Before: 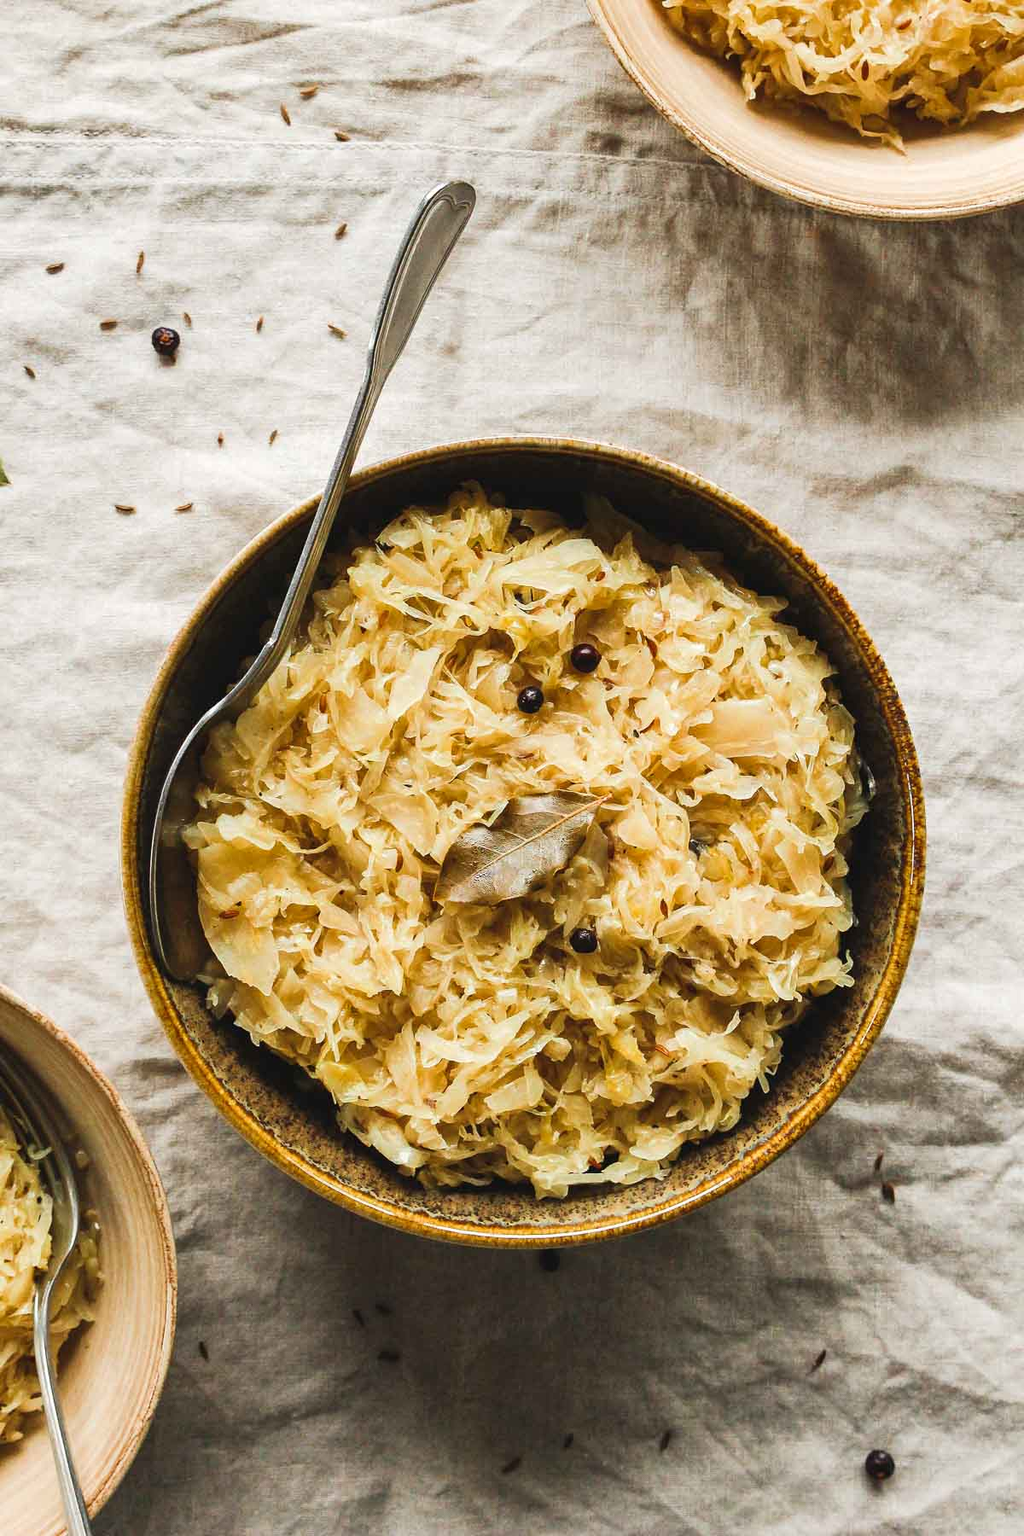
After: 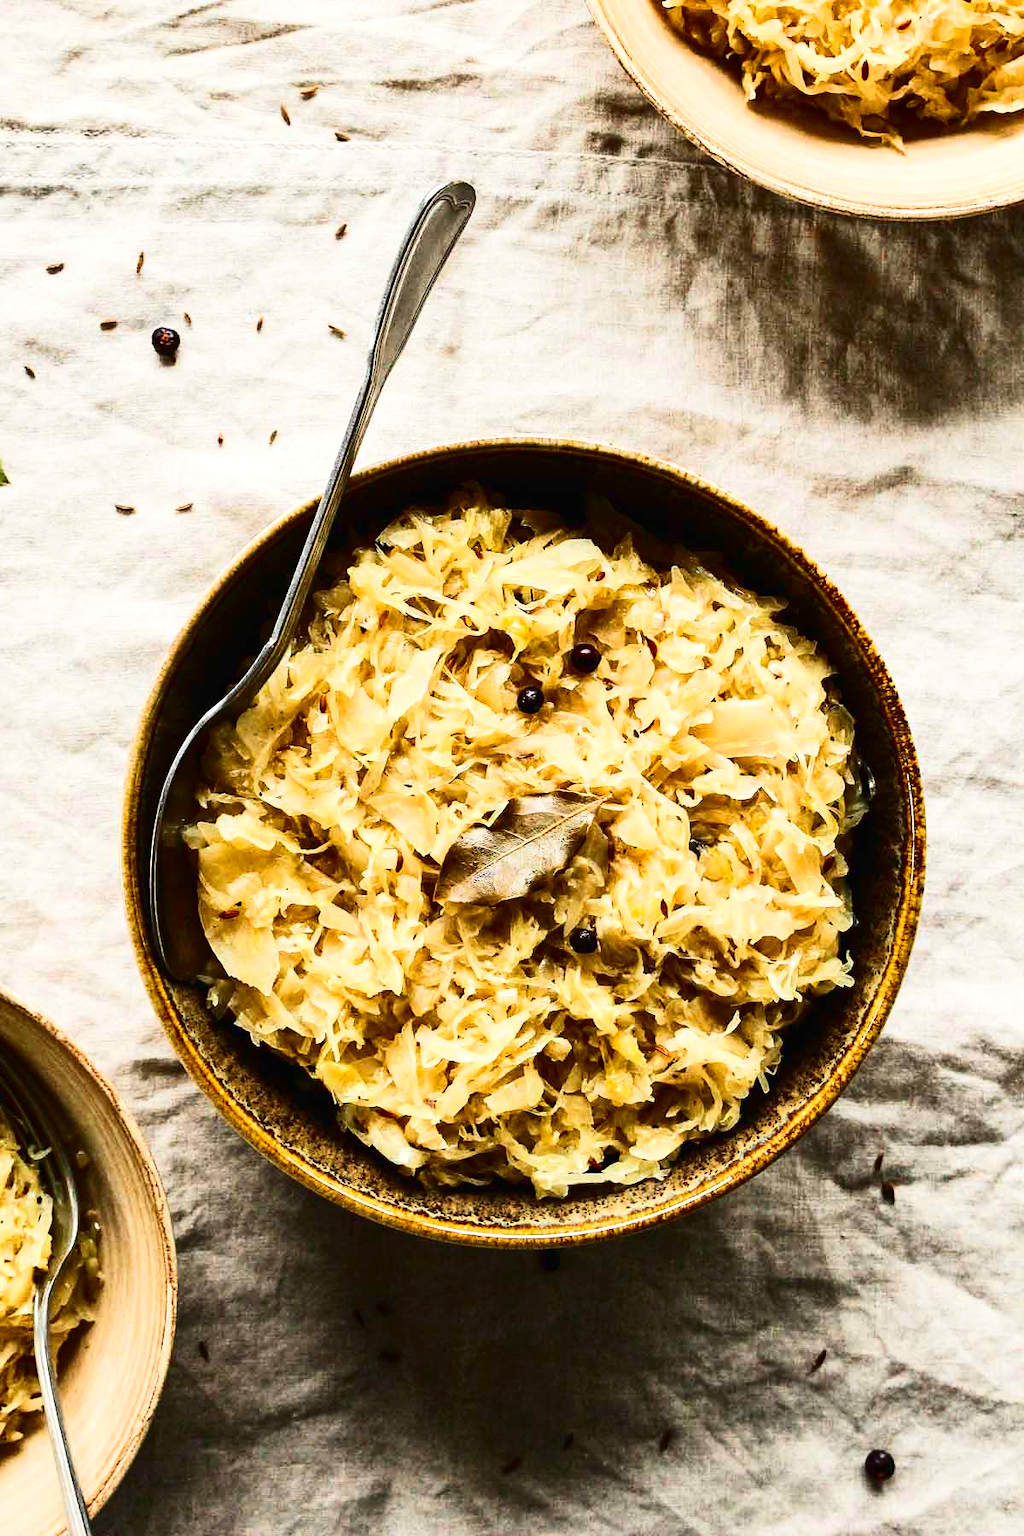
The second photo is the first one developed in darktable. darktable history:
contrast brightness saturation: contrast 0.333, brightness -0.082, saturation 0.165
exposure: exposure 0.189 EV, compensate highlight preservation false
